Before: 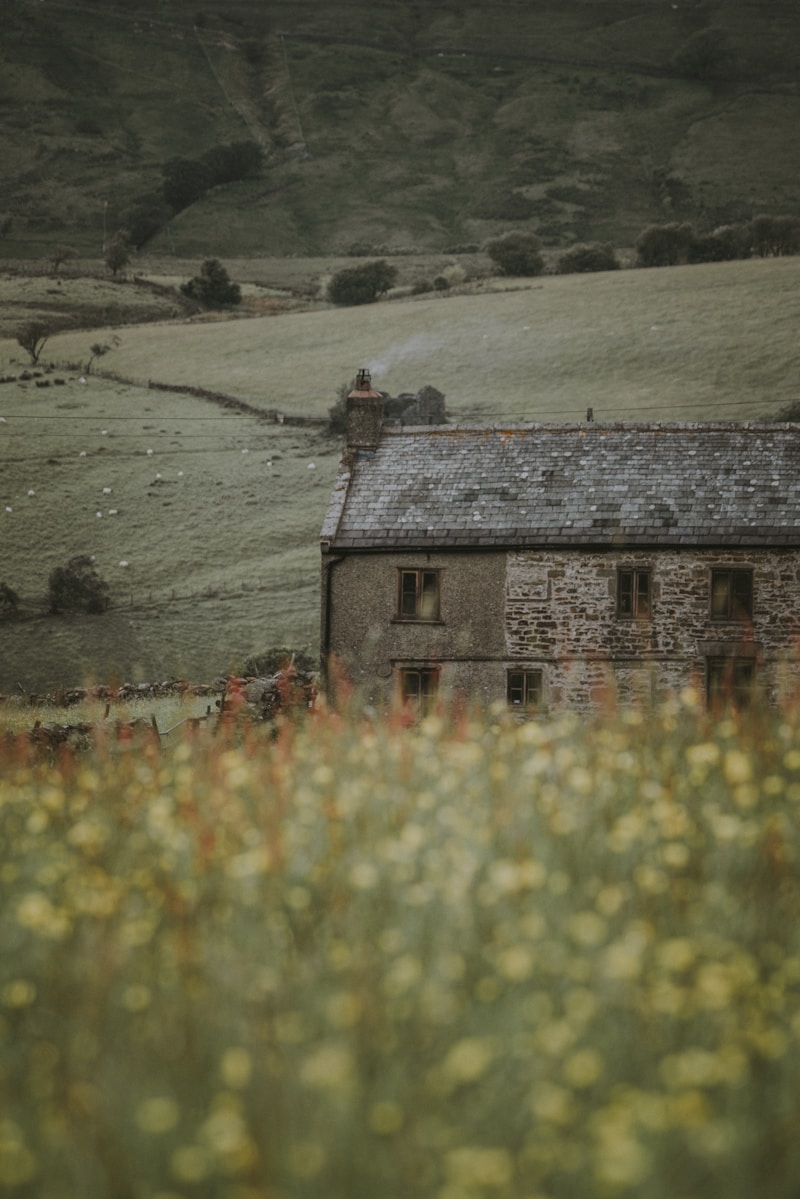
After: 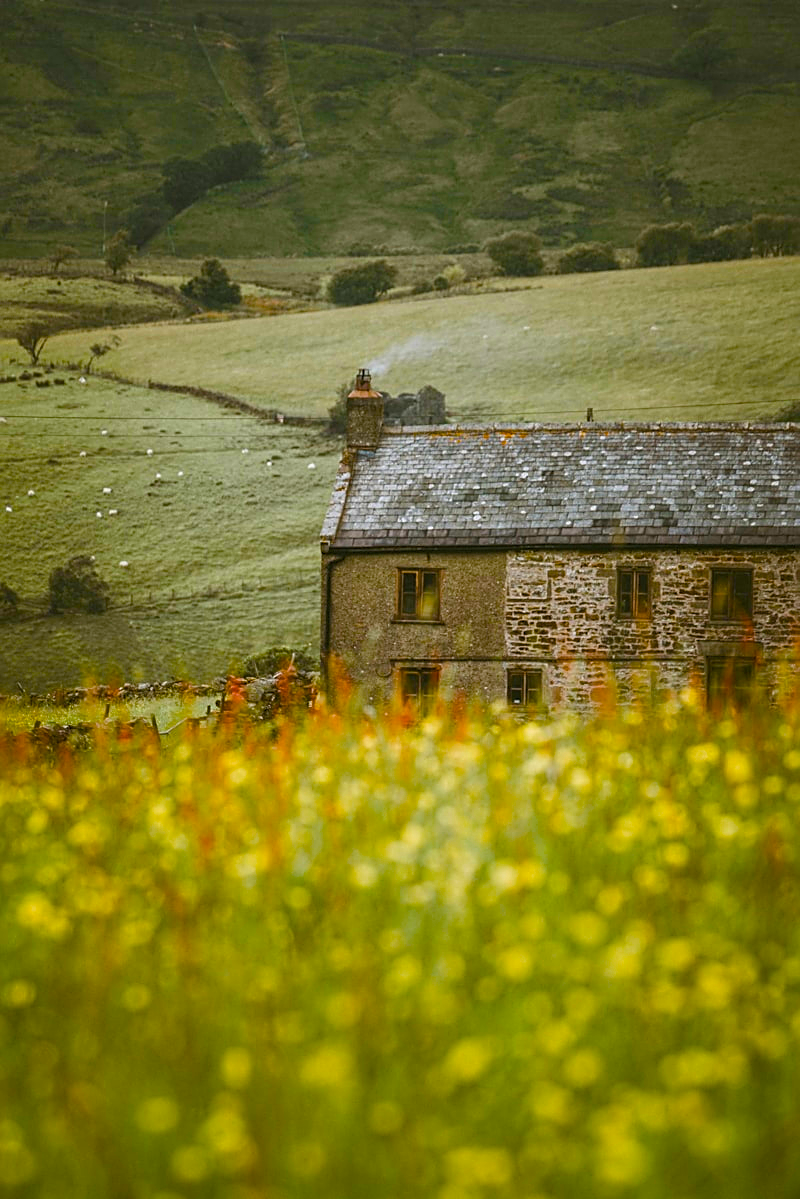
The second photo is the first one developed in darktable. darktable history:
sharpen: on, module defaults
color balance rgb: linear chroma grading › global chroma 25%, perceptual saturation grading › global saturation 40%, perceptual saturation grading › highlights -50%, perceptual saturation grading › shadows 30%, perceptual brilliance grading › global brilliance 25%, global vibrance 60%
